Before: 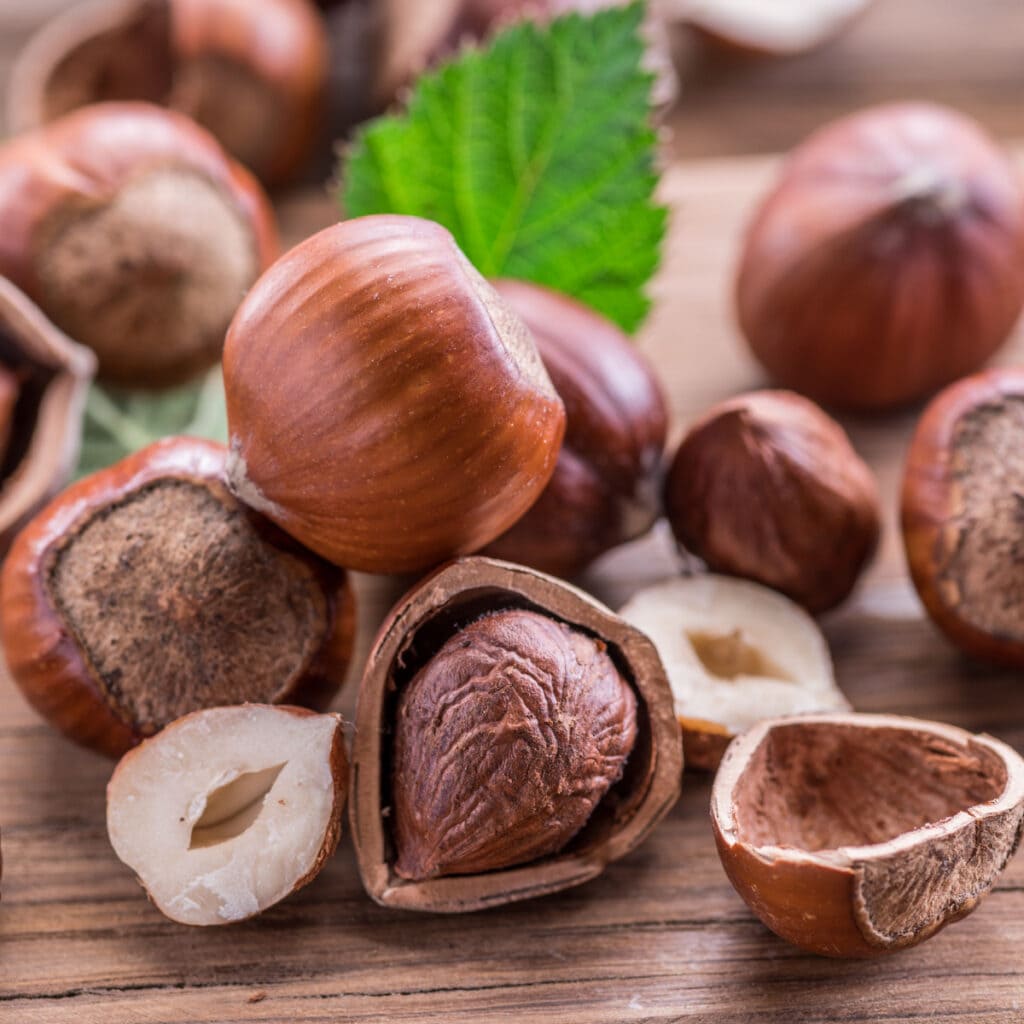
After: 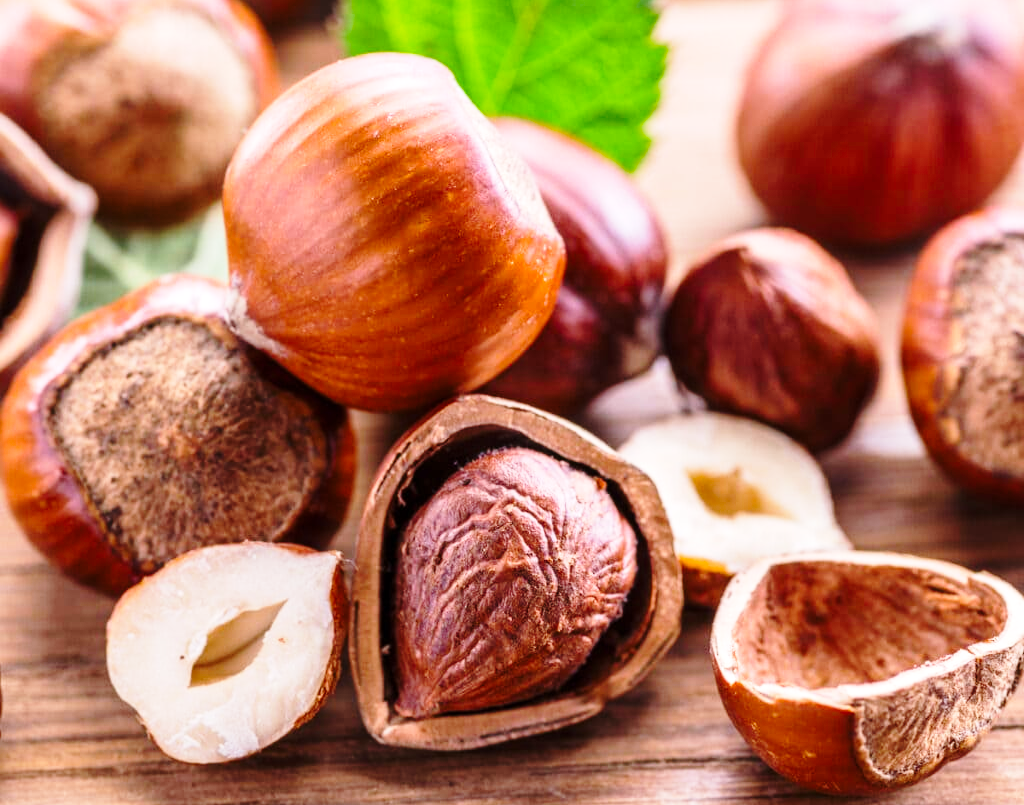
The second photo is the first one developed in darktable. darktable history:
crop and rotate: top 15.872%, bottom 5.491%
color balance rgb: highlights gain › luminance 17.238%, perceptual saturation grading › global saturation 14.565%, global vibrance 20%
base curve: curves: ch0 [(0, 0) (0.028, 0.03) (0.121, 0.232) (0.46, 0.748) (0.859, 0.968) (1, 1)], preserve colors none
